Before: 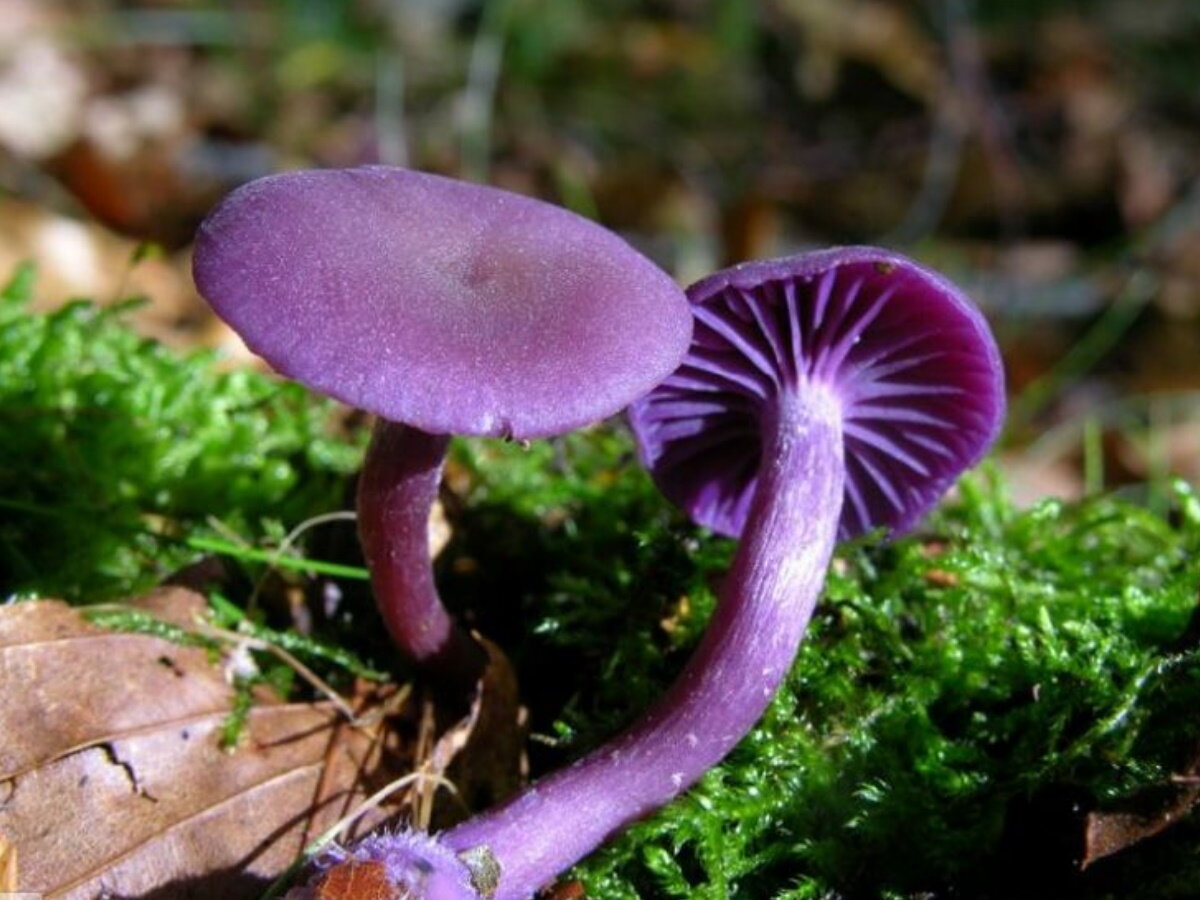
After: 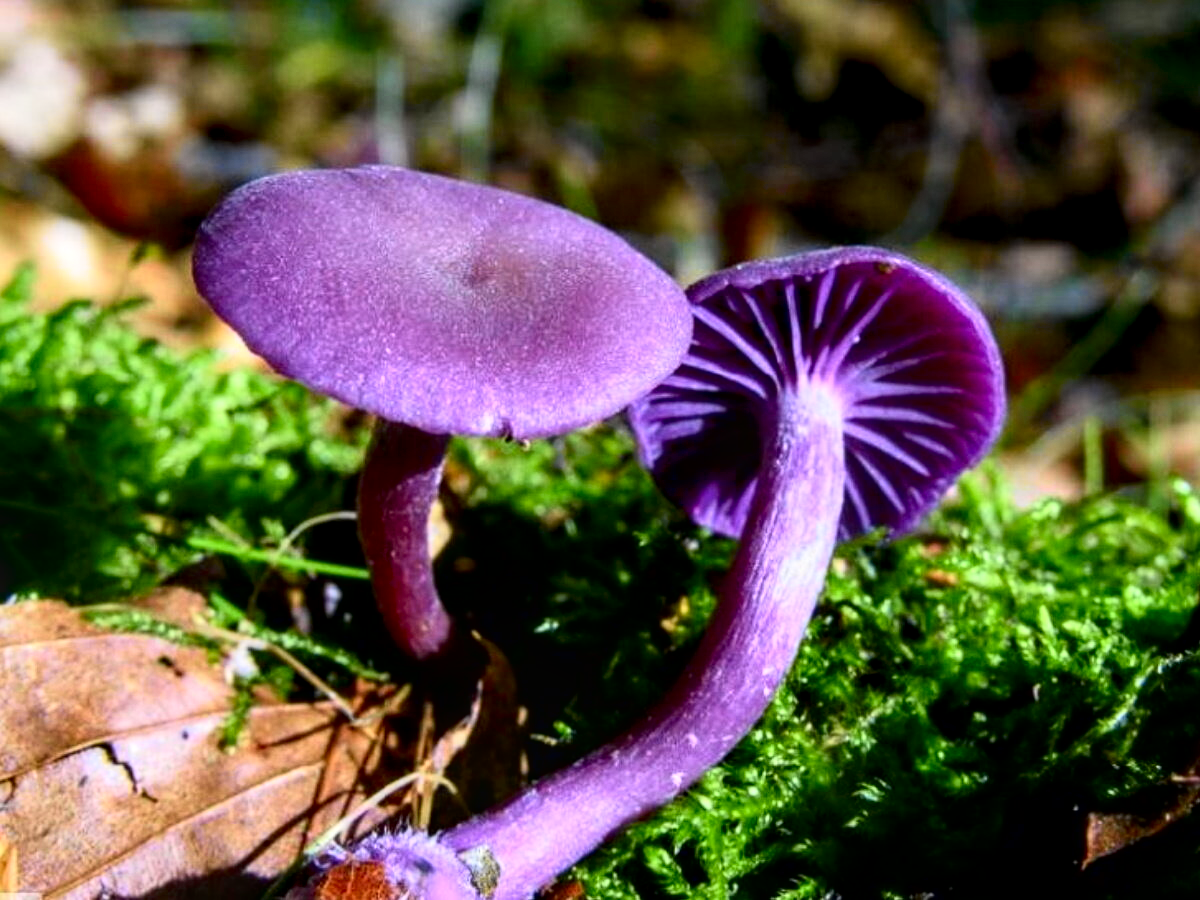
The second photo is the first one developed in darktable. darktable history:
local contrast: detail 130%
tone curve: curves: ch0 [(0, 0.006) (0.046, 0.011) (0.13, 0.062) (0.338, 0.327) (0.494, 0.55) (0.728, 0.835) (1, 1)]; ch1 [(0, 0) (0.346, 0.324) (0.45, 0.431) (0.5, 0.5) (0.522, 0.517) (0.55, 0.57) (1, 1)]; ch2 [(0, 0) (0.453, 0.418) (0.5, 0.5) (0.526, 0.524) (0.554, 0.598) (0.622, 0.679) (0.707, 0.761) (1, 1)], color space Lab, independent channels, preserve colors none
